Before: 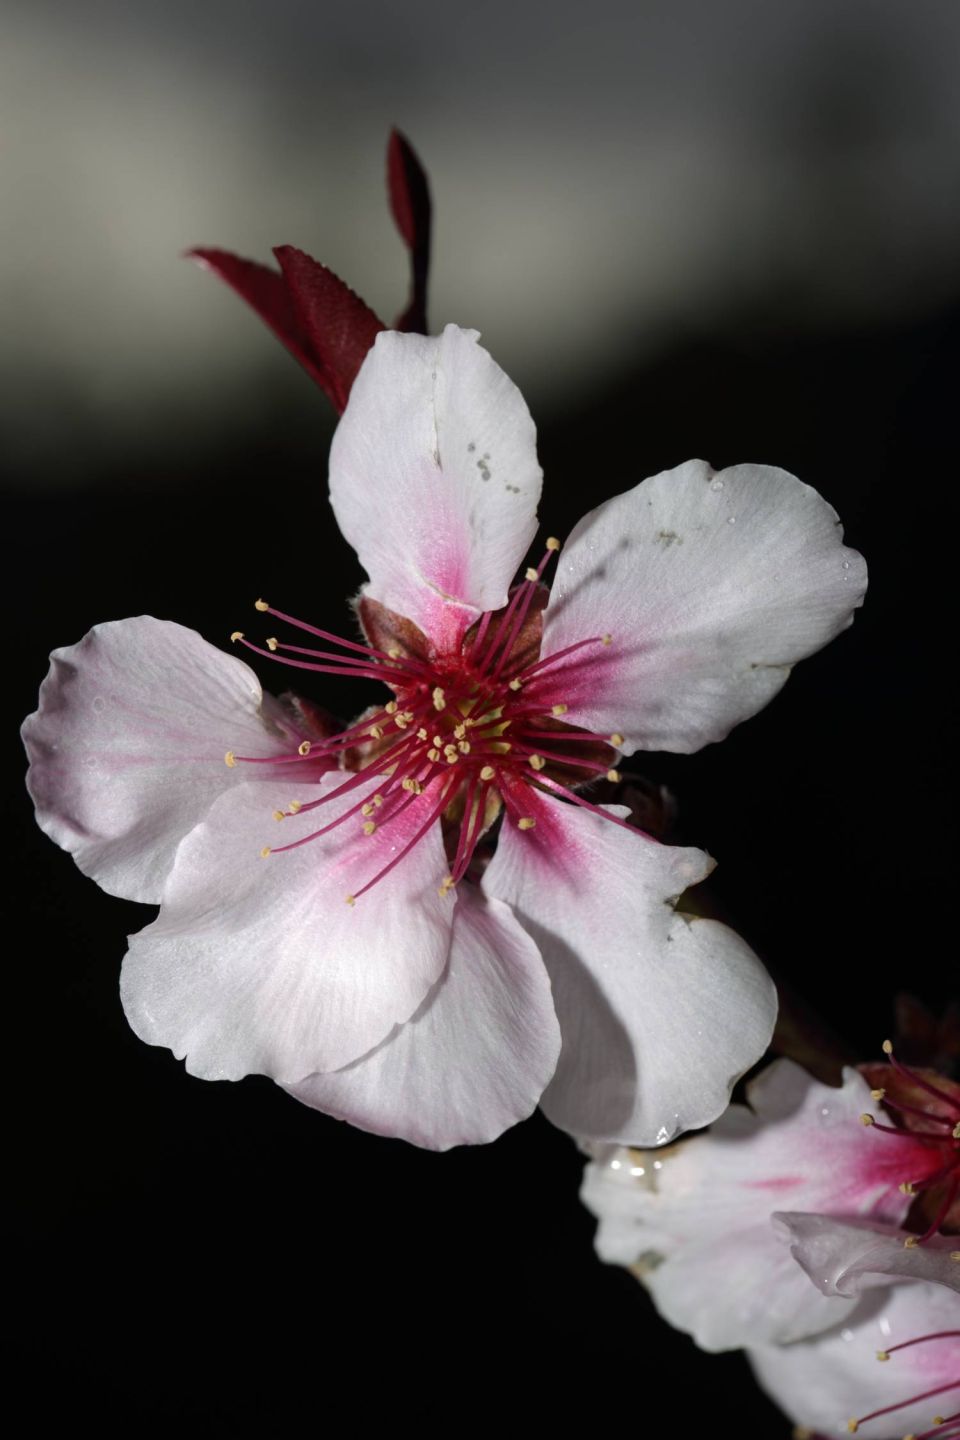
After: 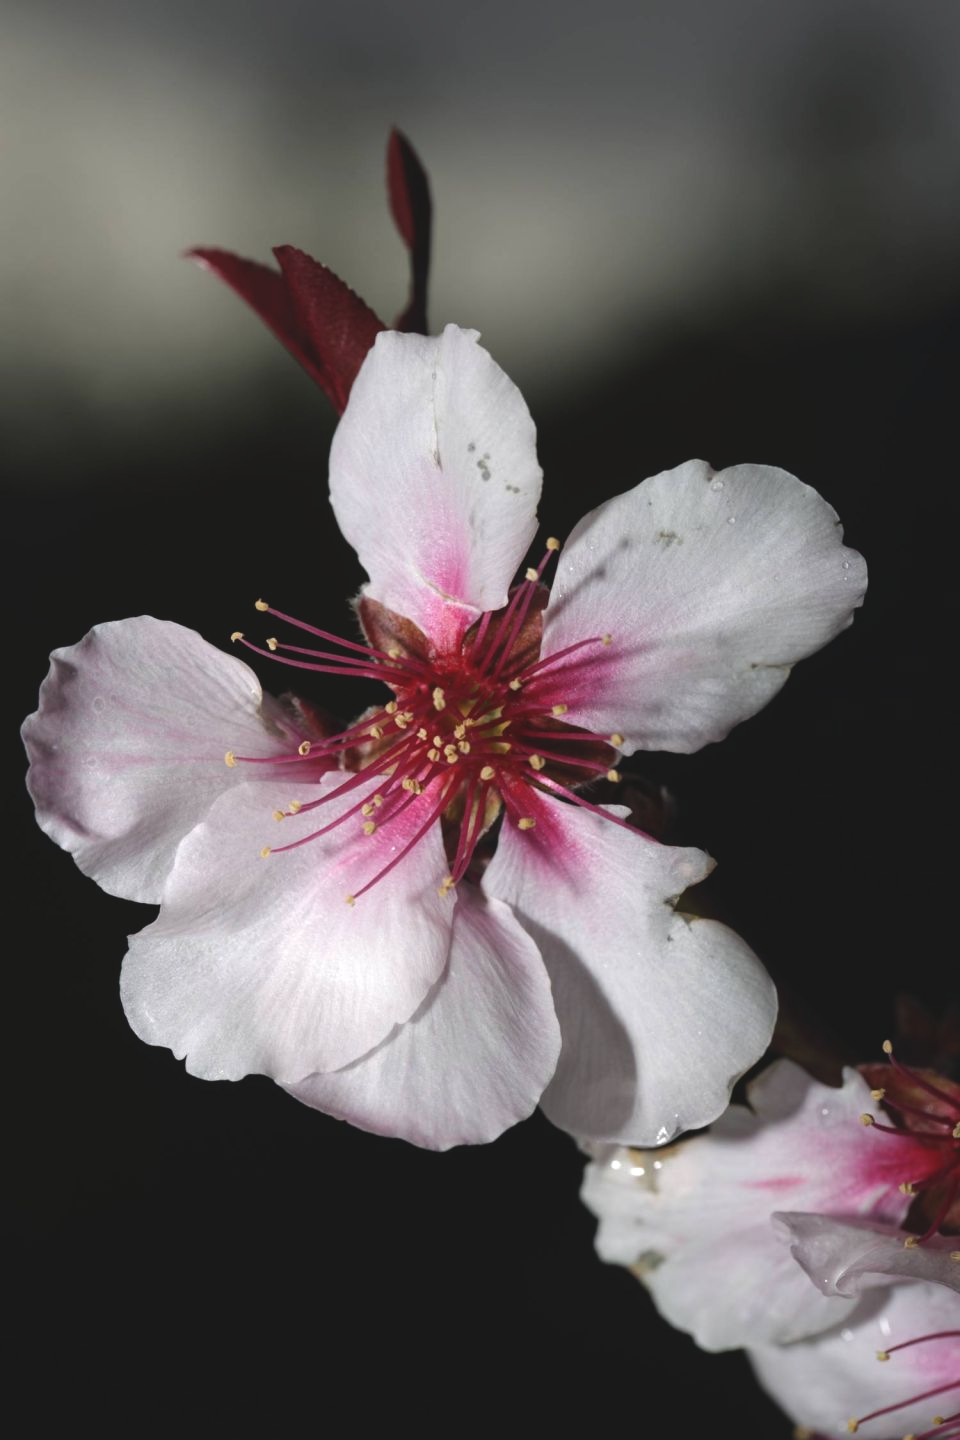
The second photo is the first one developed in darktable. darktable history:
exposure: black level correction -0.009, exposure 0.068 EV, compensate highlight preservation false
tone equalizer: on, module defaults
